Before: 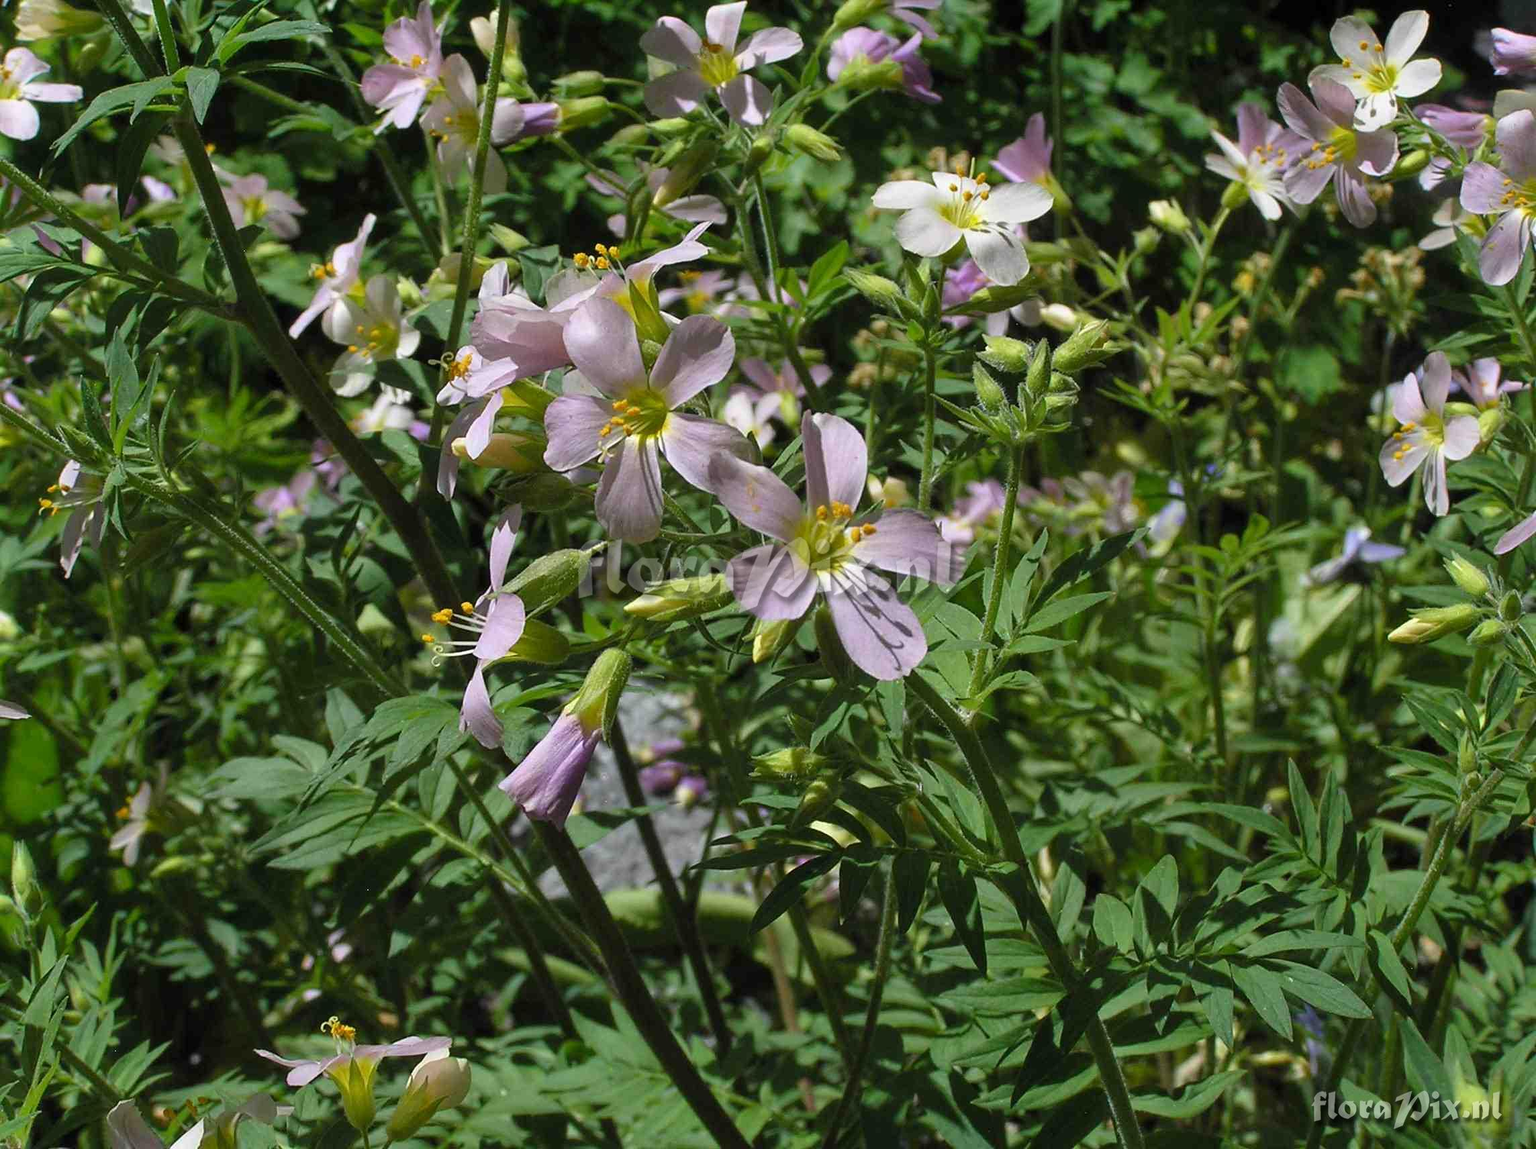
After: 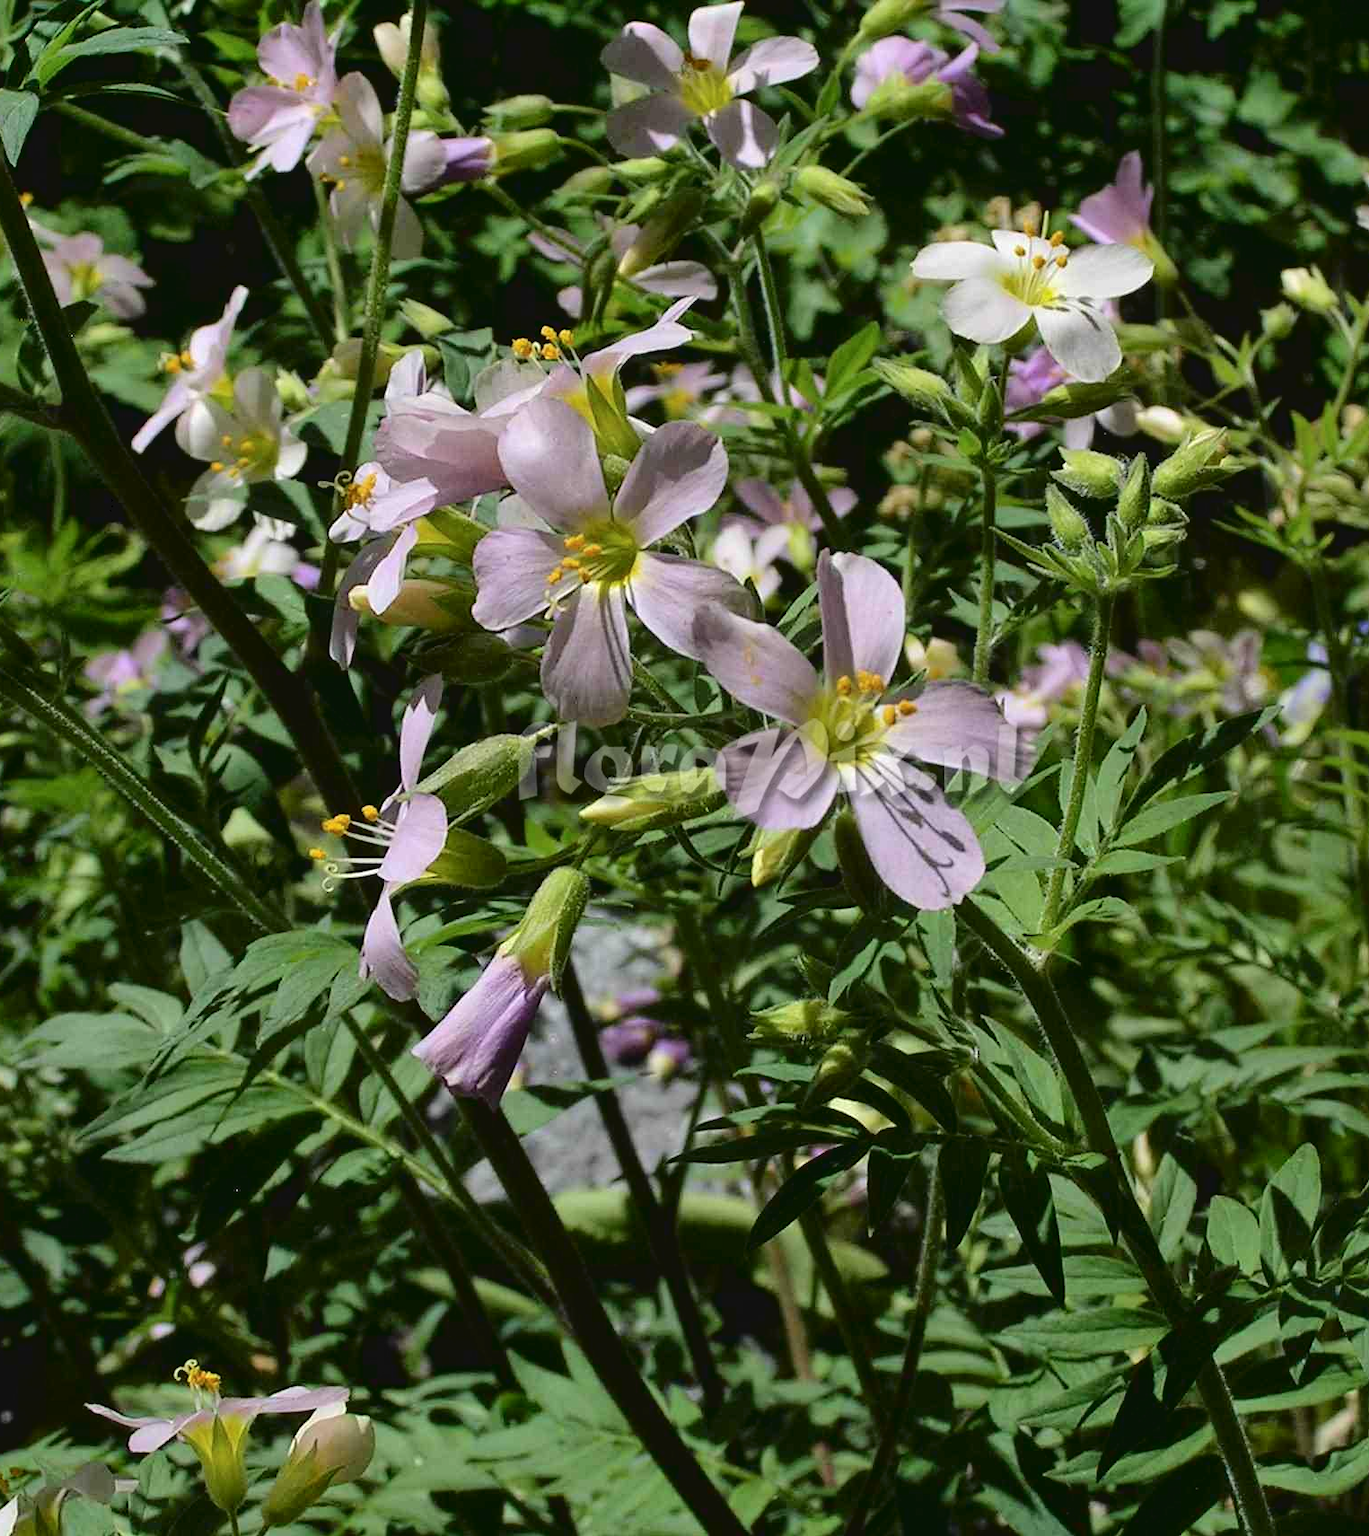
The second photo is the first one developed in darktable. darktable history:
tone curve: curves: ch0 [(0, 0) (0.003, 0.048) (0.011, 0.048) (0.025, 0.048) (0.044, 0.049) (0.069, 0.048) (0.1, 0.052) (0.136, 0.071) (0.177, 0.109) (0.224, 0.157) (0.277, 0.233) (0.335, 0.32) (0.399, 0.404) (0.468, 0.496) (0.543, 0.582) (0.623, 0.653) (0.709, 0.738) (0.801, 0.811) (0.898, 0.895) (1, 1)], color space Lab, independent channels, preserve colors none
crop and rotate: left 12.419%, right 20.922%
